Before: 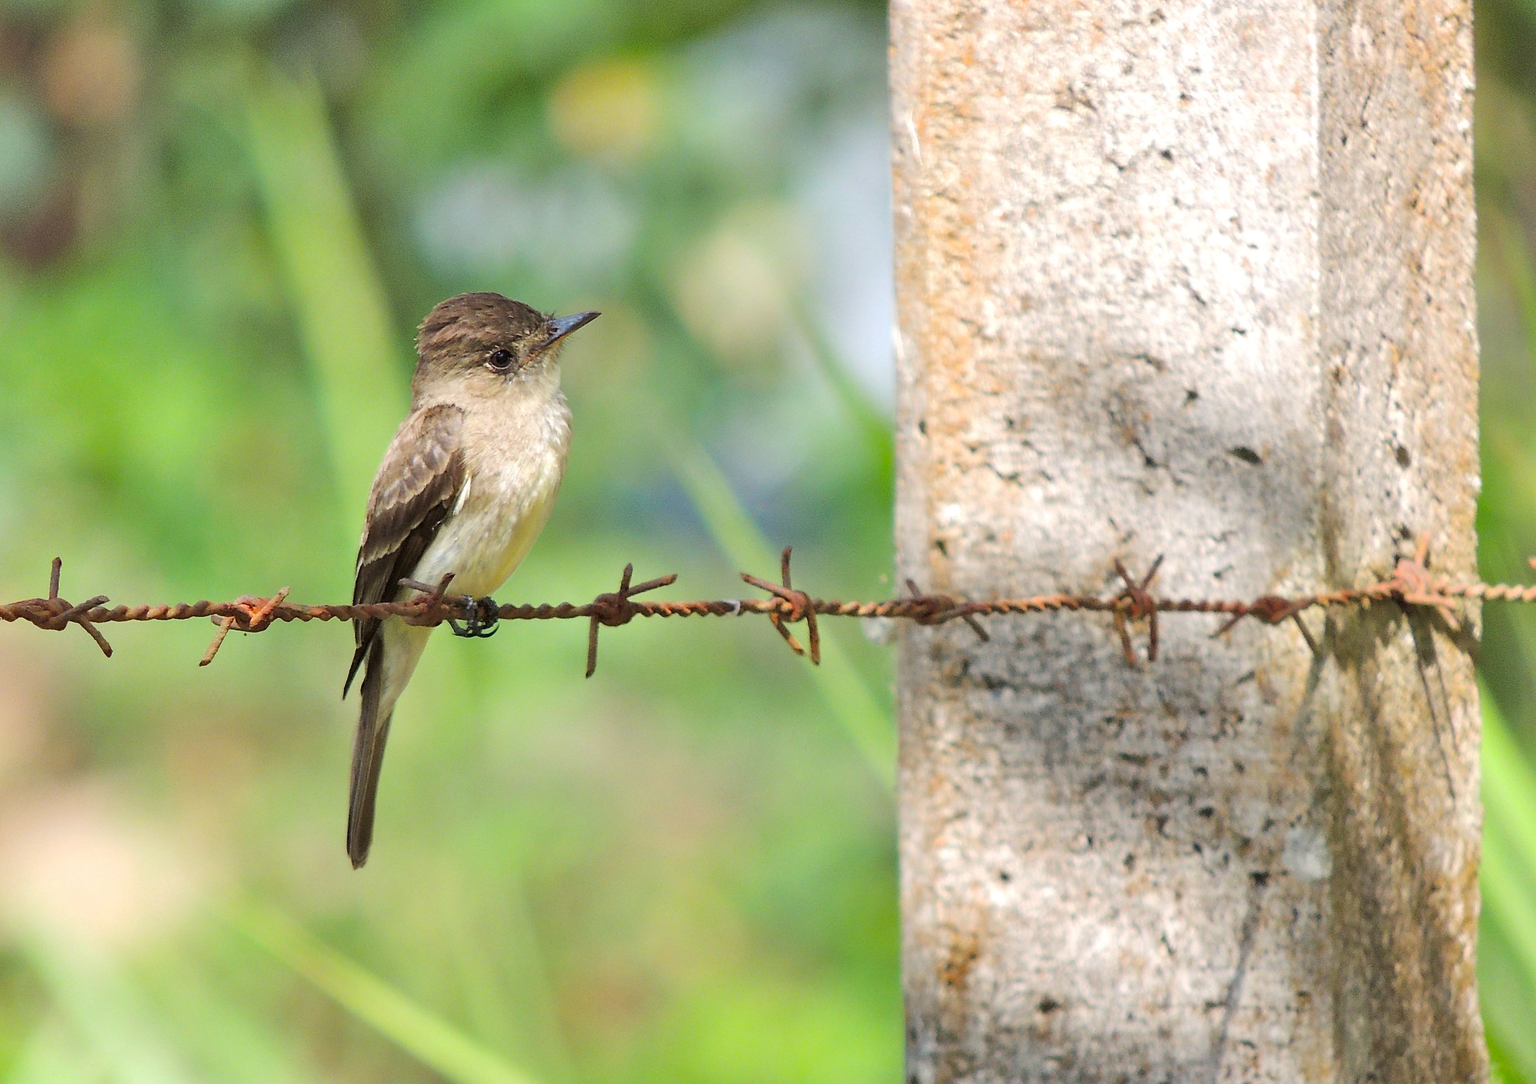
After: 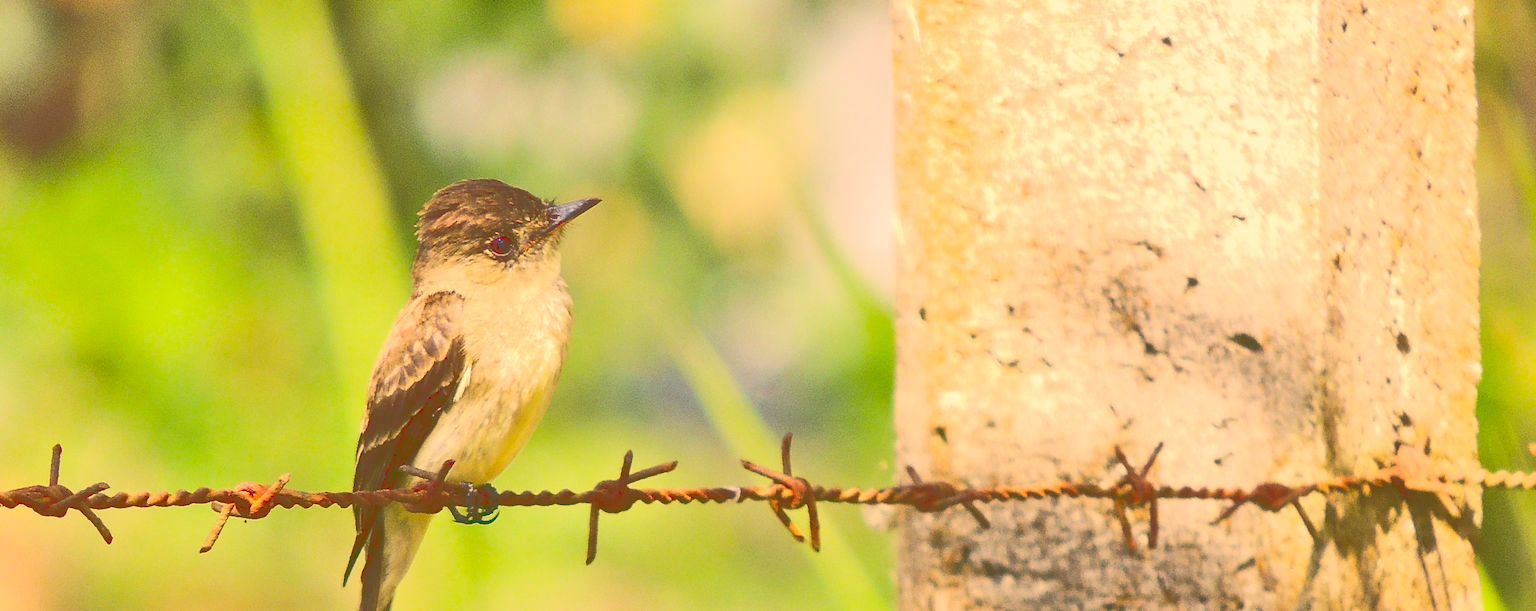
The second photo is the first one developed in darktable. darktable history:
tone curve: curves: ch0 [(0, 0) (0.003, 0.331) (0.011, 0.333) (0.025, 0.333) (0.044, 0.334) (0.069, 0.335) (0.1, 0.338) (0.136, 0.342) (0.177, 0.347) (0.224, 0.352) (0.277, 0.359) (0.335, 0.39) (0.399, 0.434) (0.468, 0.509) (0.543, 0.615) (0.623, 0.731) (0.709, 0.814) (0.801, 0.88) (0.898, 0.921) (1, 1)], color space Lab, linked channels, preserve colors none
crop and rotate: top 10.495%, bottom 33.13%
color correction: highlights a* 14.96, highlights b* 30.99
